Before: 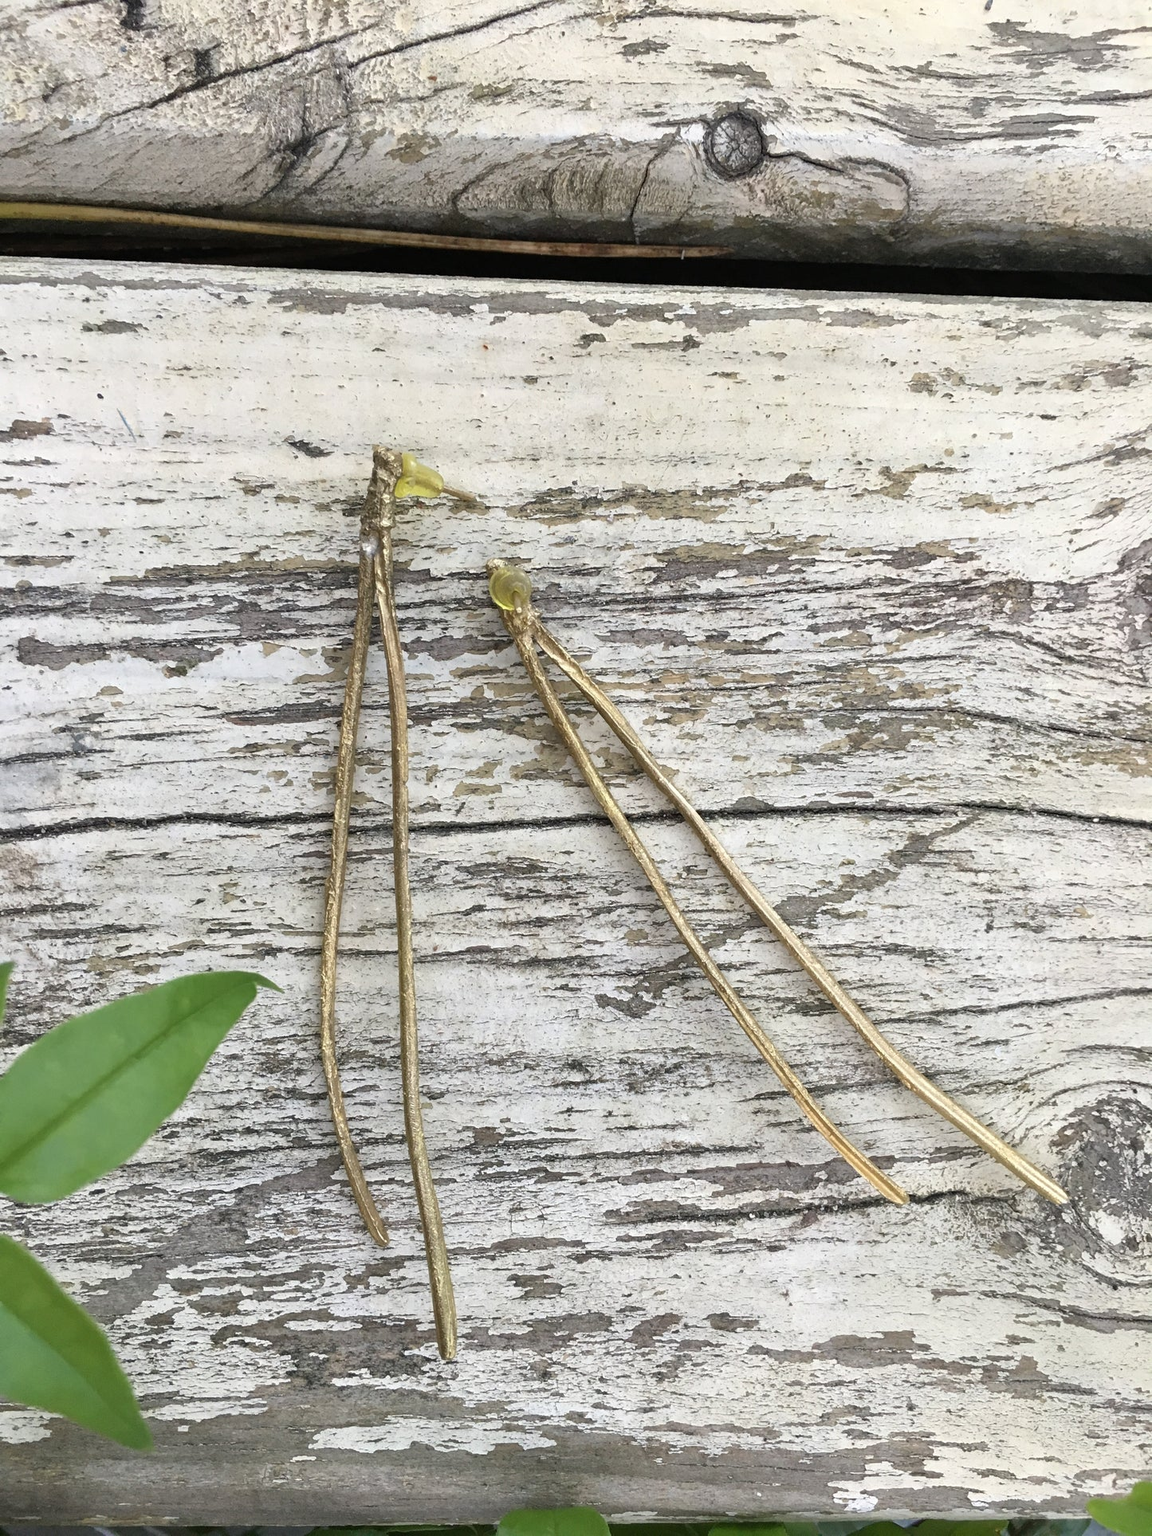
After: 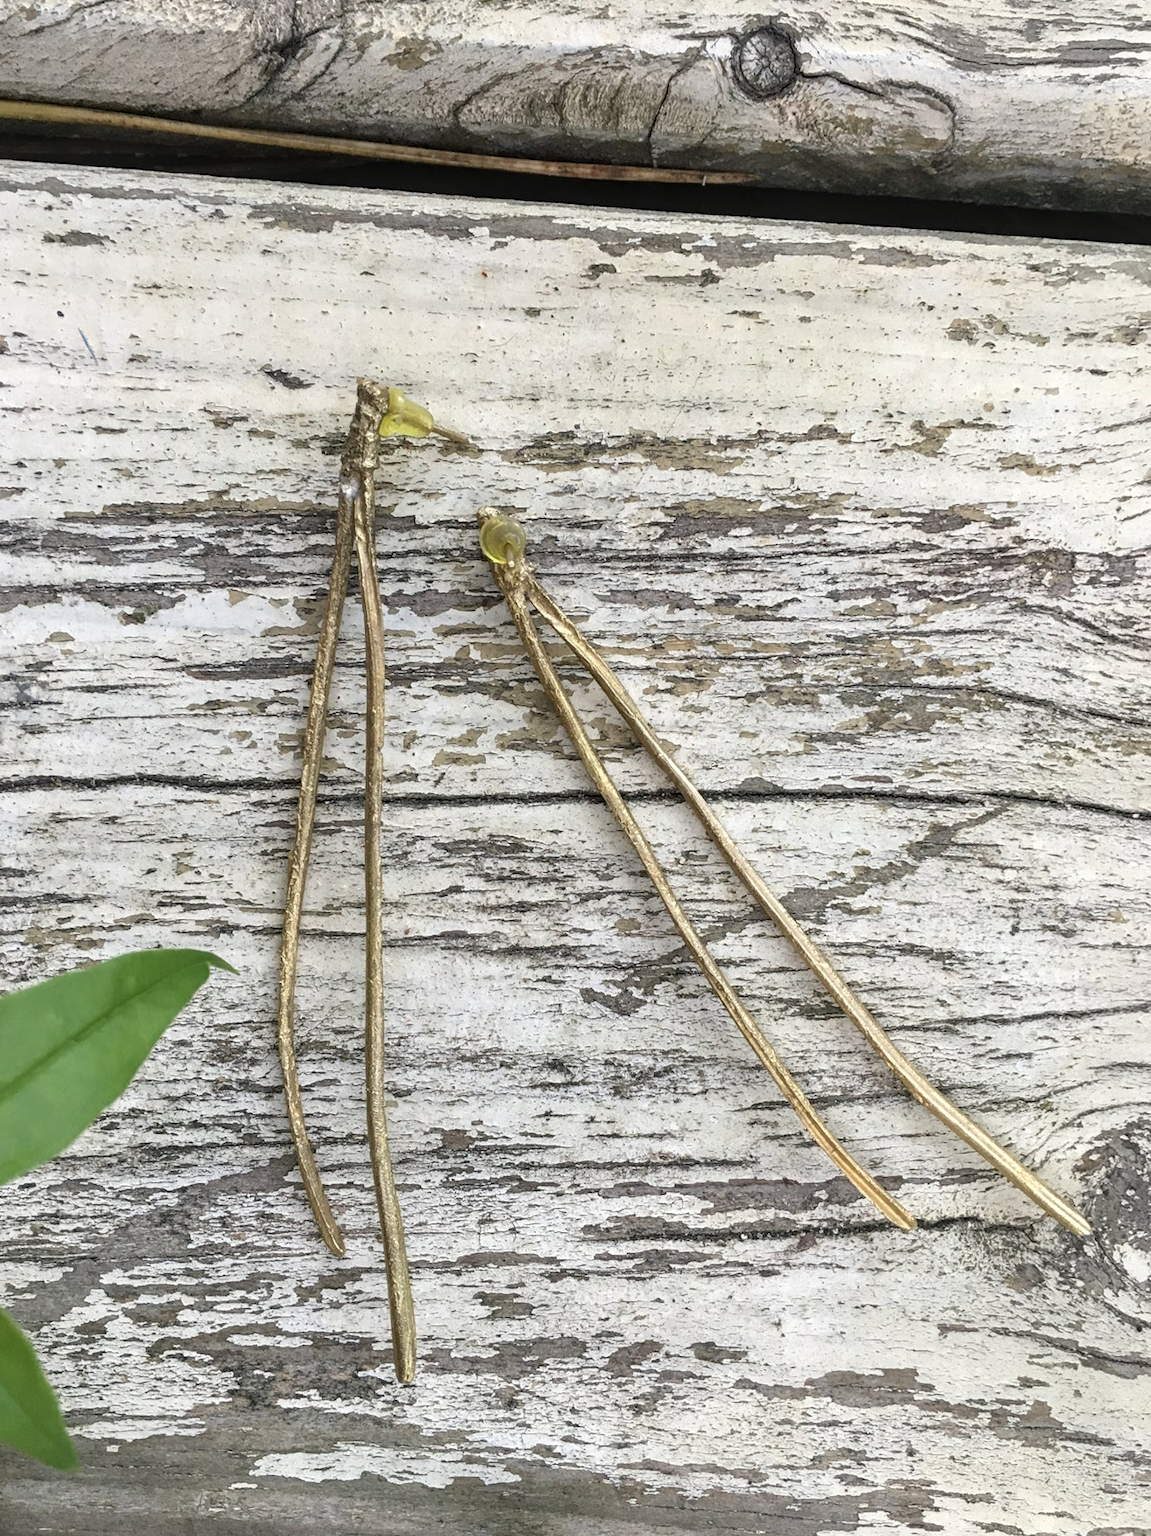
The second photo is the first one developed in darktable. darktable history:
crop and rotate: angle -1.96°, left 3.097%, top 4.154%, right 1.586%, bottom 0.529%
local contrast: on, module defaults
